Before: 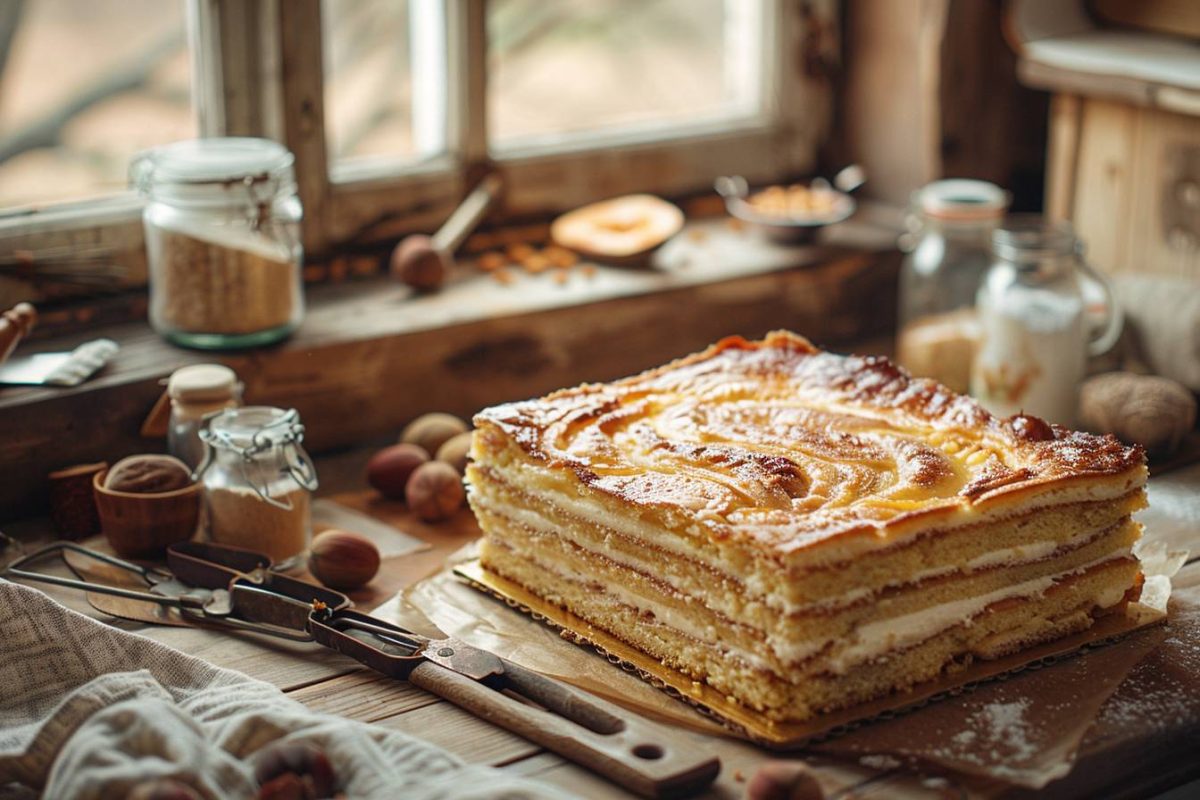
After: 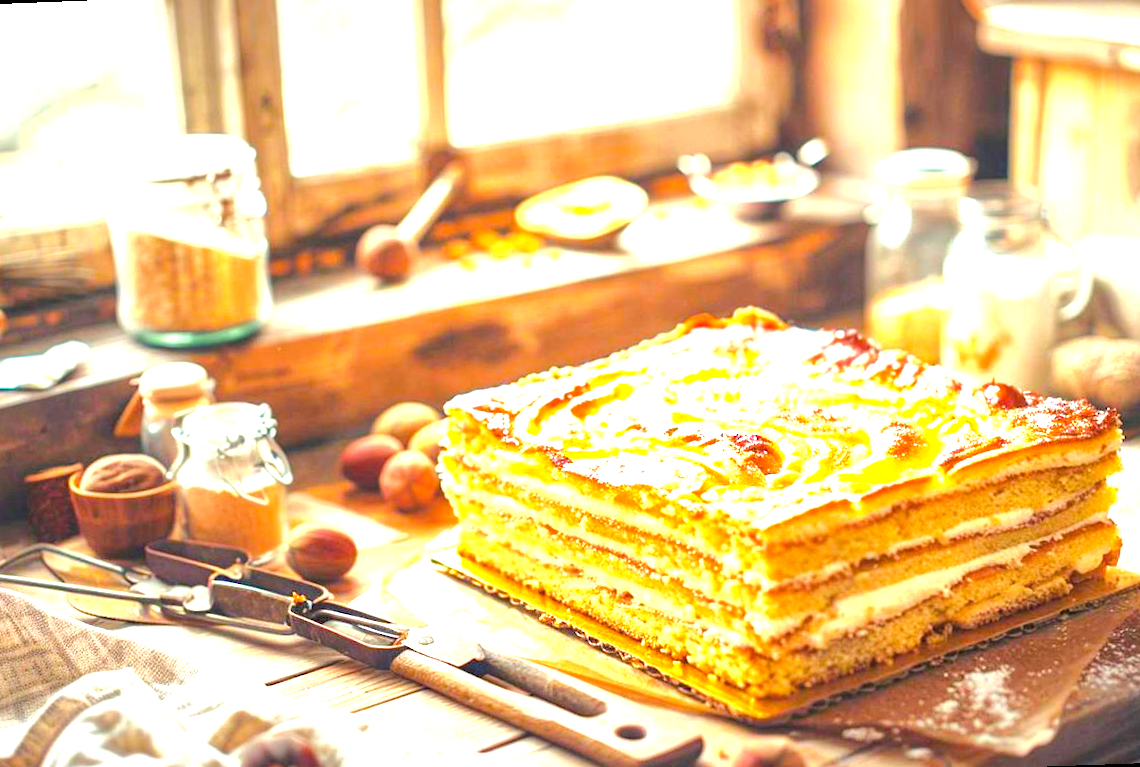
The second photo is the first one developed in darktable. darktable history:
contrast brightness saturation: brightness 0.13
white balance: emerald 1
color balance rgb: perceptual saturation grading › global saturation 25%, perceptual brilliance grading › mid-tones 10%, perceptual brilliance grading › shadows 15%, global vibrance 20%
exposure: exposure 2.25 EV, compensate highlight preservation false
rotate and perspective: rotation -2.12°, lens shift (vertical) 0.009, lens shift (horizontal) -0.008, automatic cropping original format, crop left 0.036, crop right 0.964, crop top 0.05, crop bottom 0.959
tone equalizer: on, module defaults
local contrast: mode bilateral grid, contrast 20, coarseness 50, detail 140%, midtone range 0.2
